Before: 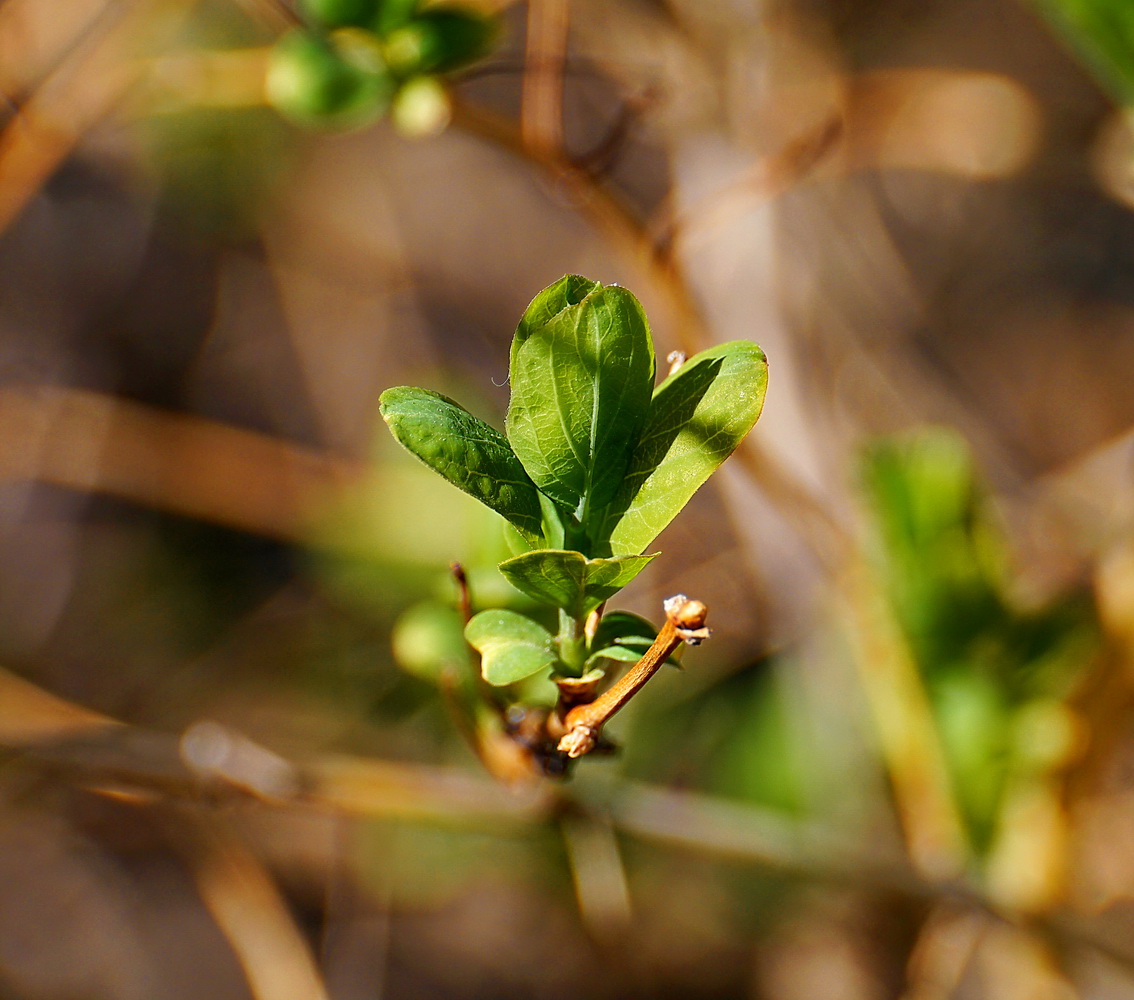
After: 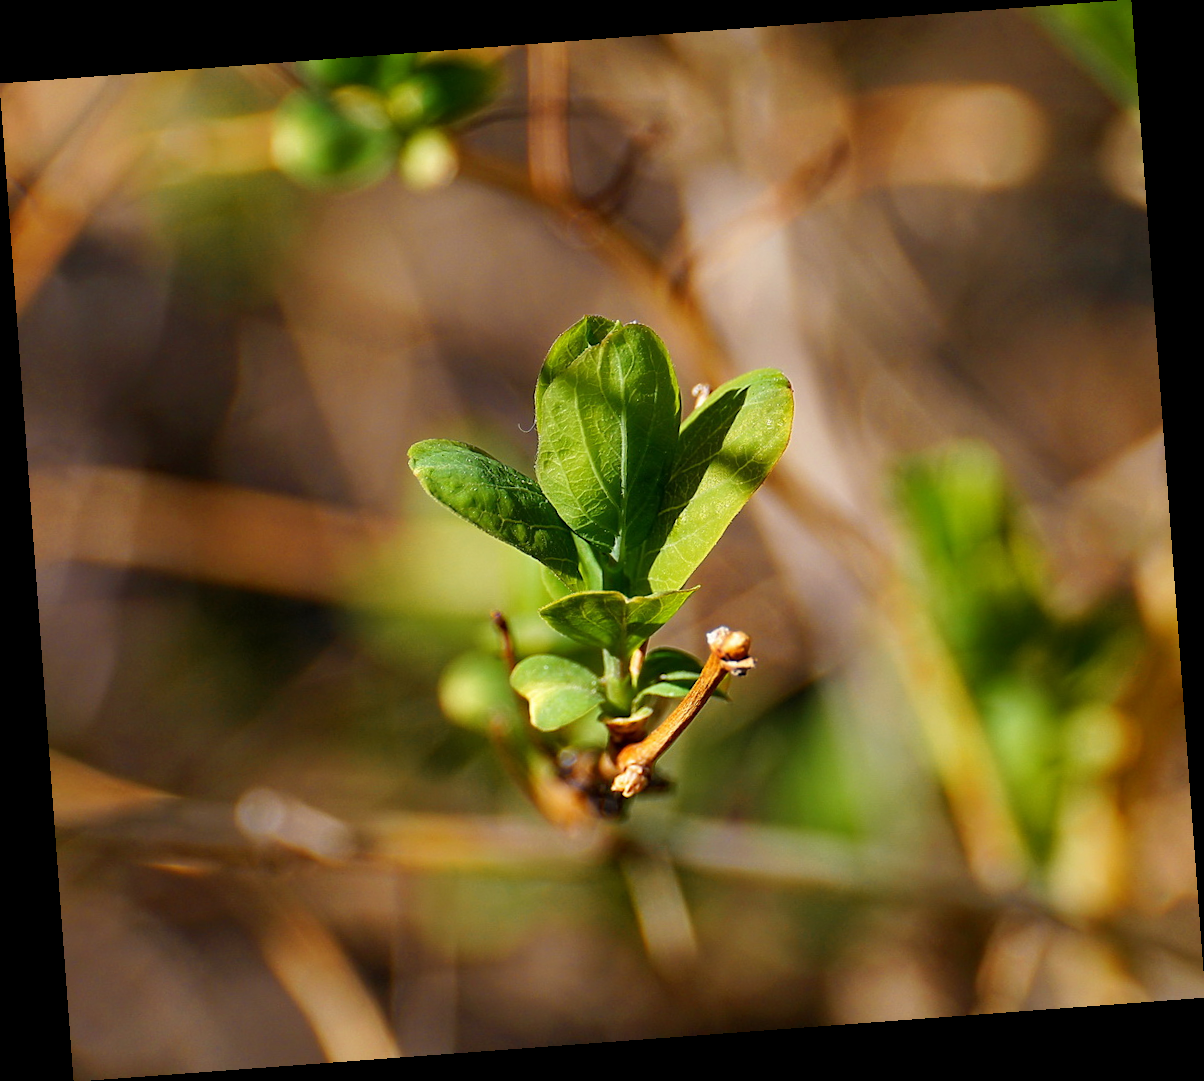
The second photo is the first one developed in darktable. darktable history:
exposure: compensate exposure bias true, compensate highlight preservation false
rotate and perspective: rotation -4.25°, automatic cropping off
